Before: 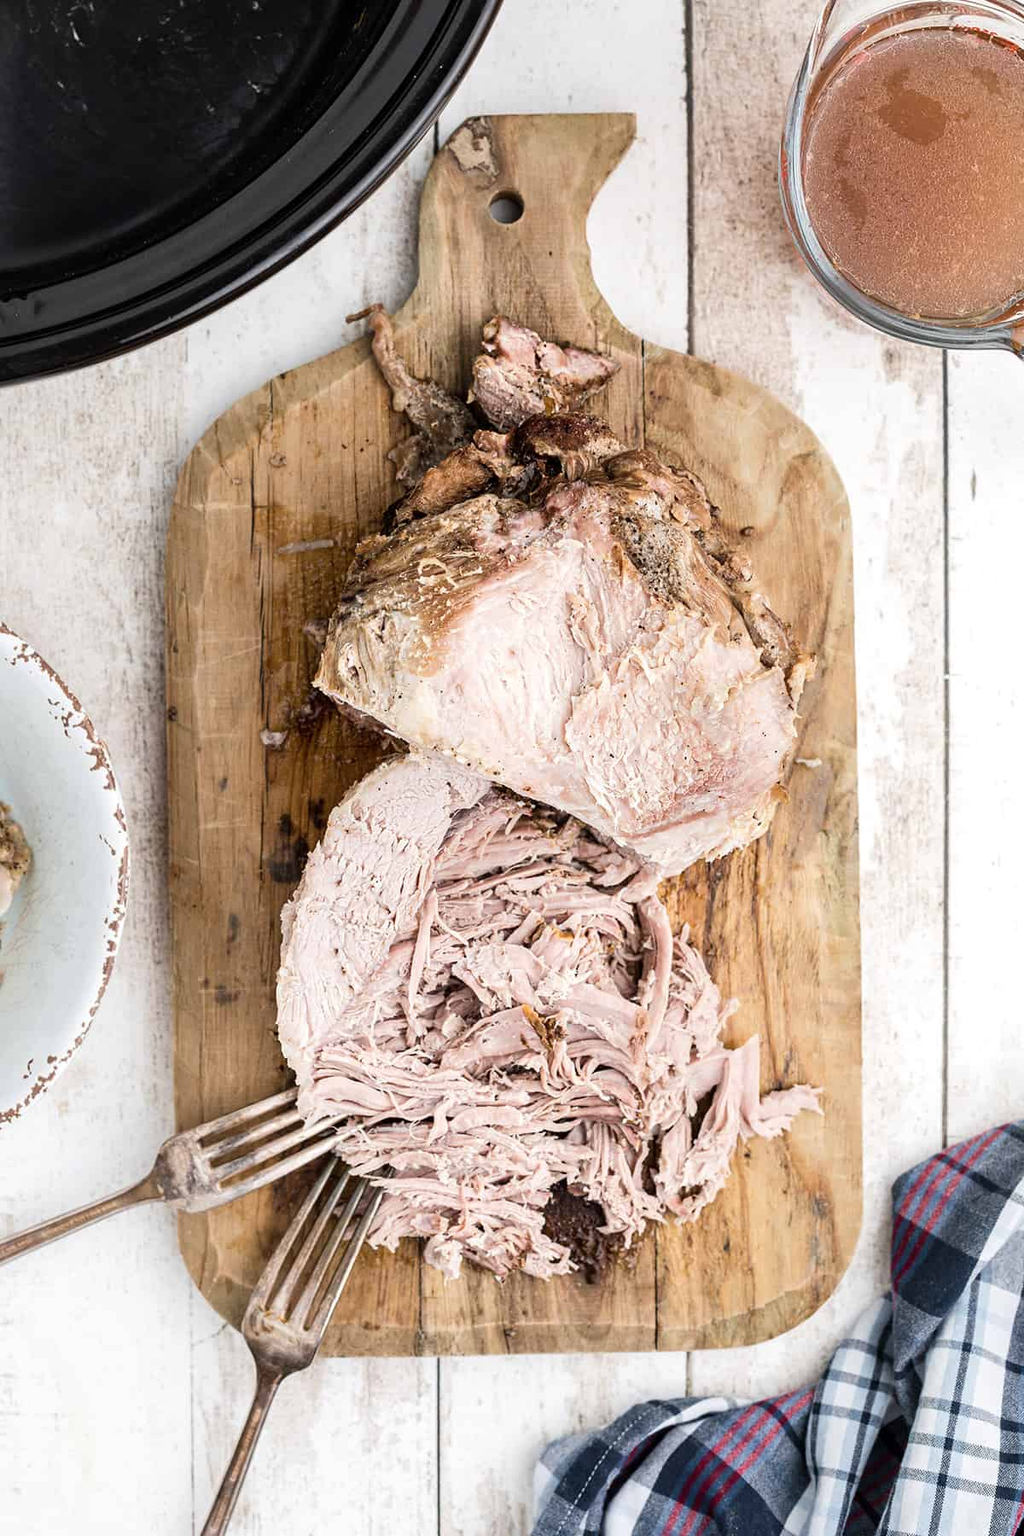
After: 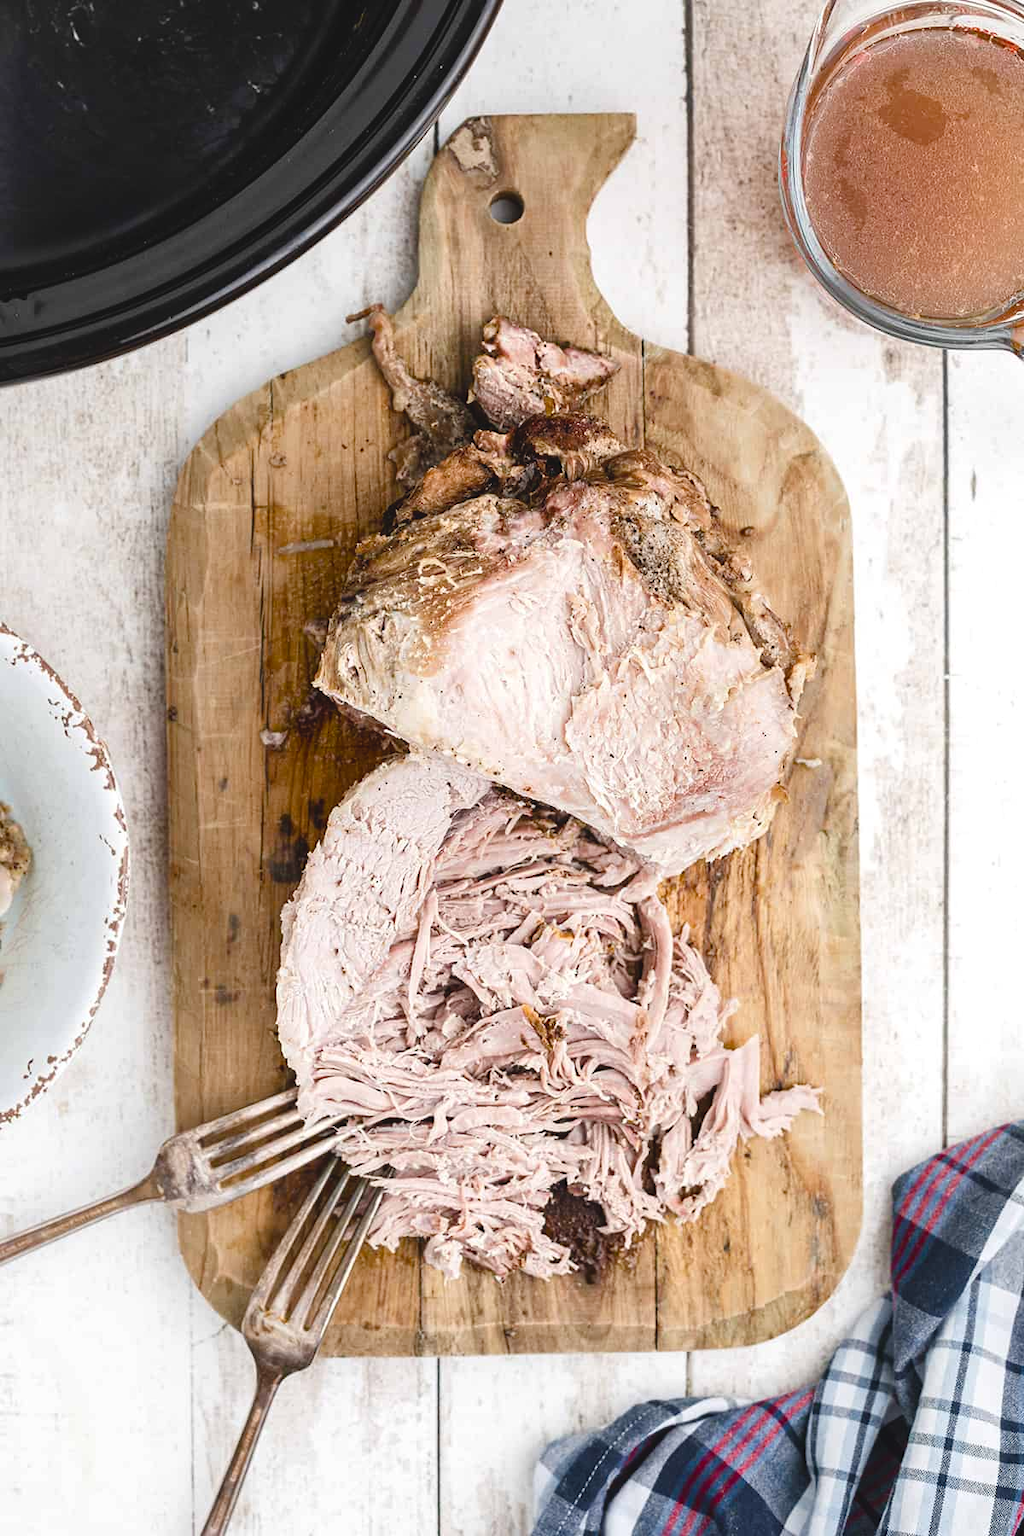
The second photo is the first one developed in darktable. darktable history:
color balance rgb: global offset › luminance 0.758%, linear chroma grading › global chroma 0.973%, perceptual saturation grading › global saturation 20%, perceptual saturation grading › highlights -25.835%, perceptual saturation grading › shadows 24.185%
